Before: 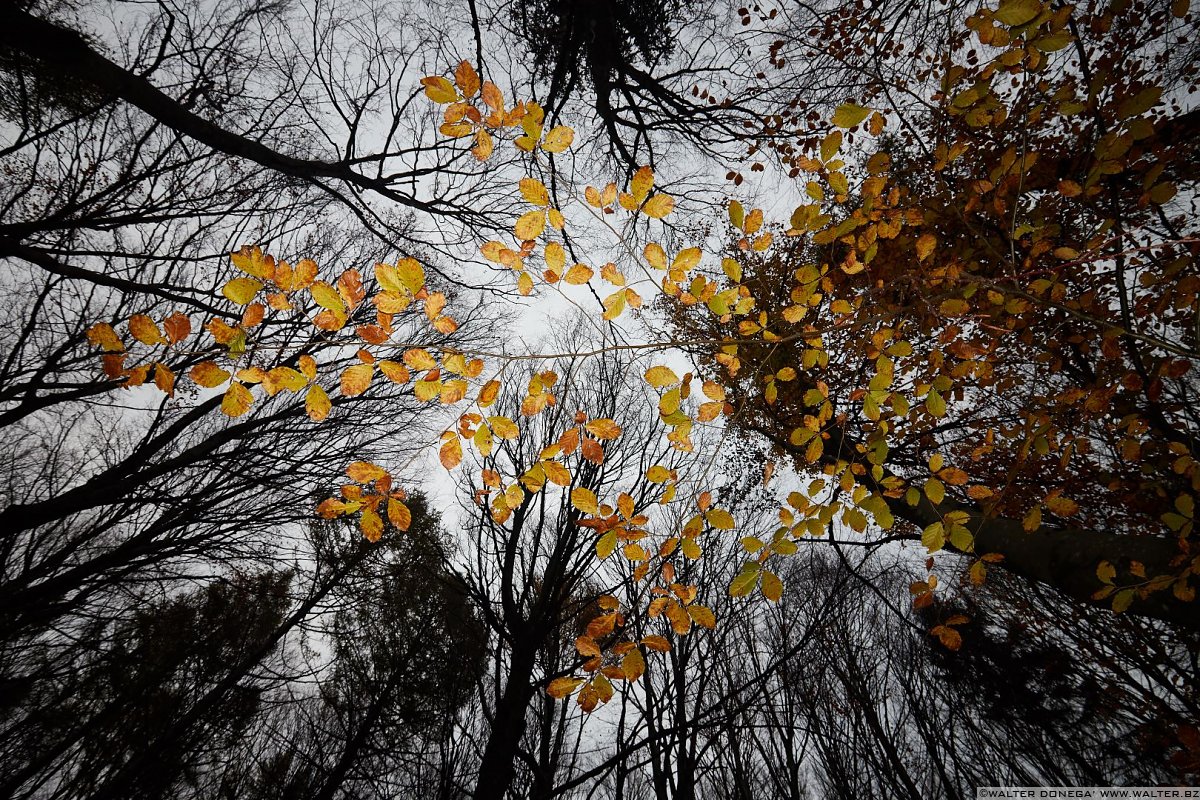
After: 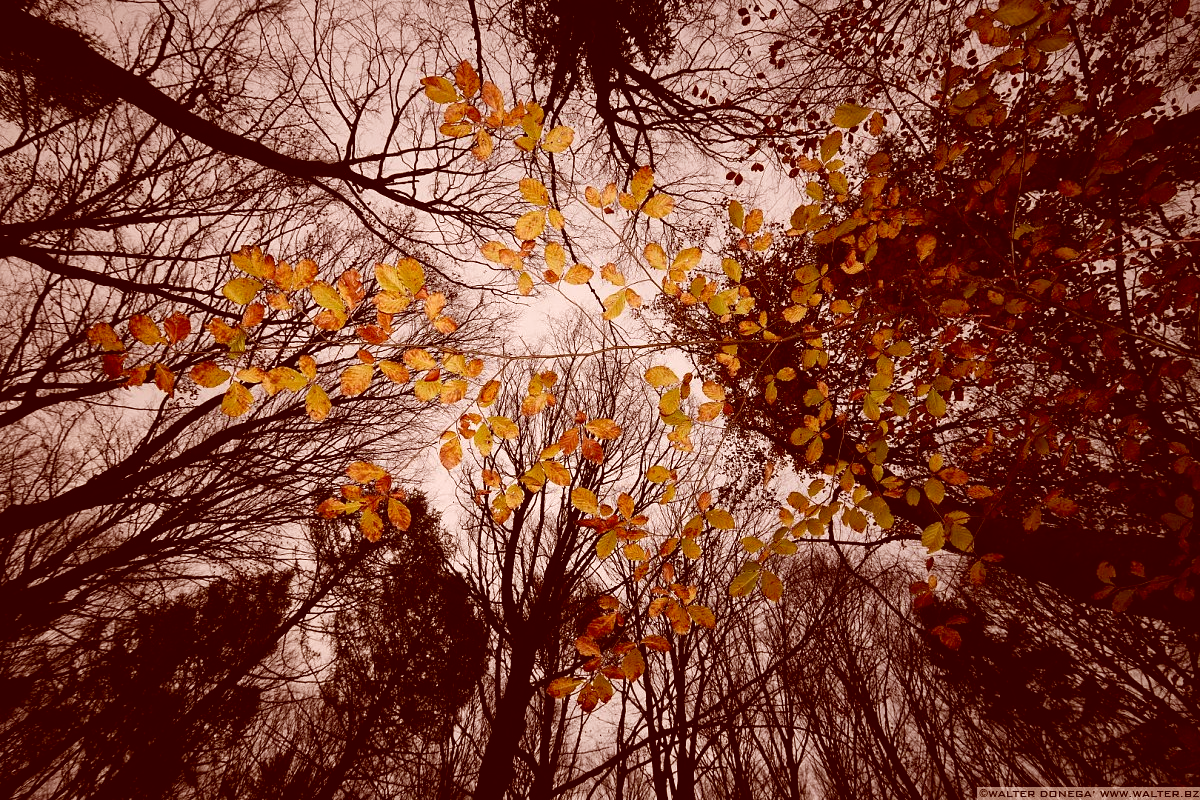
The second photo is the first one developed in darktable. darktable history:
color correction: highlights a* 9.3, highlights b* 8.48, shadows a* 39.8, shadows b* 39.26, saturation 0.816
